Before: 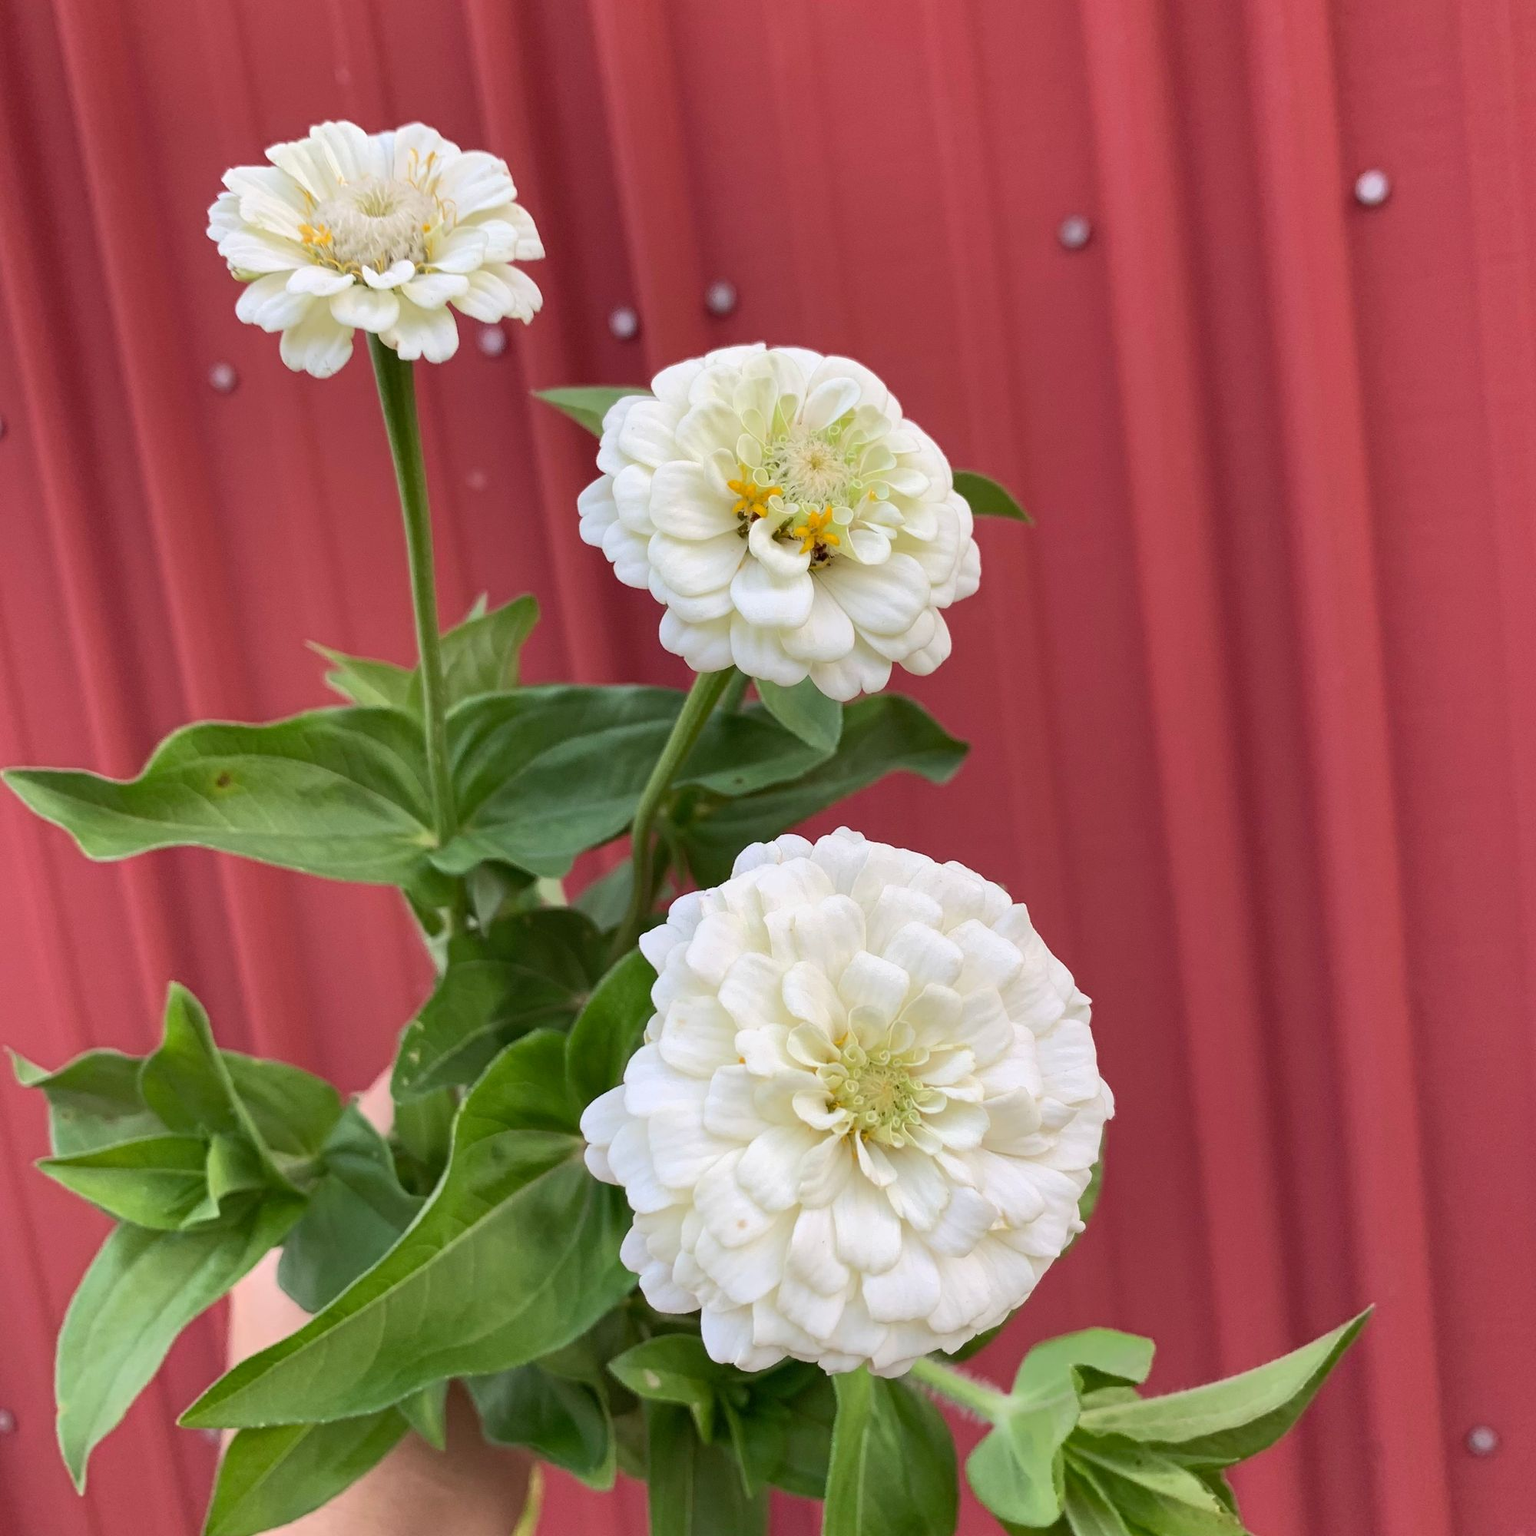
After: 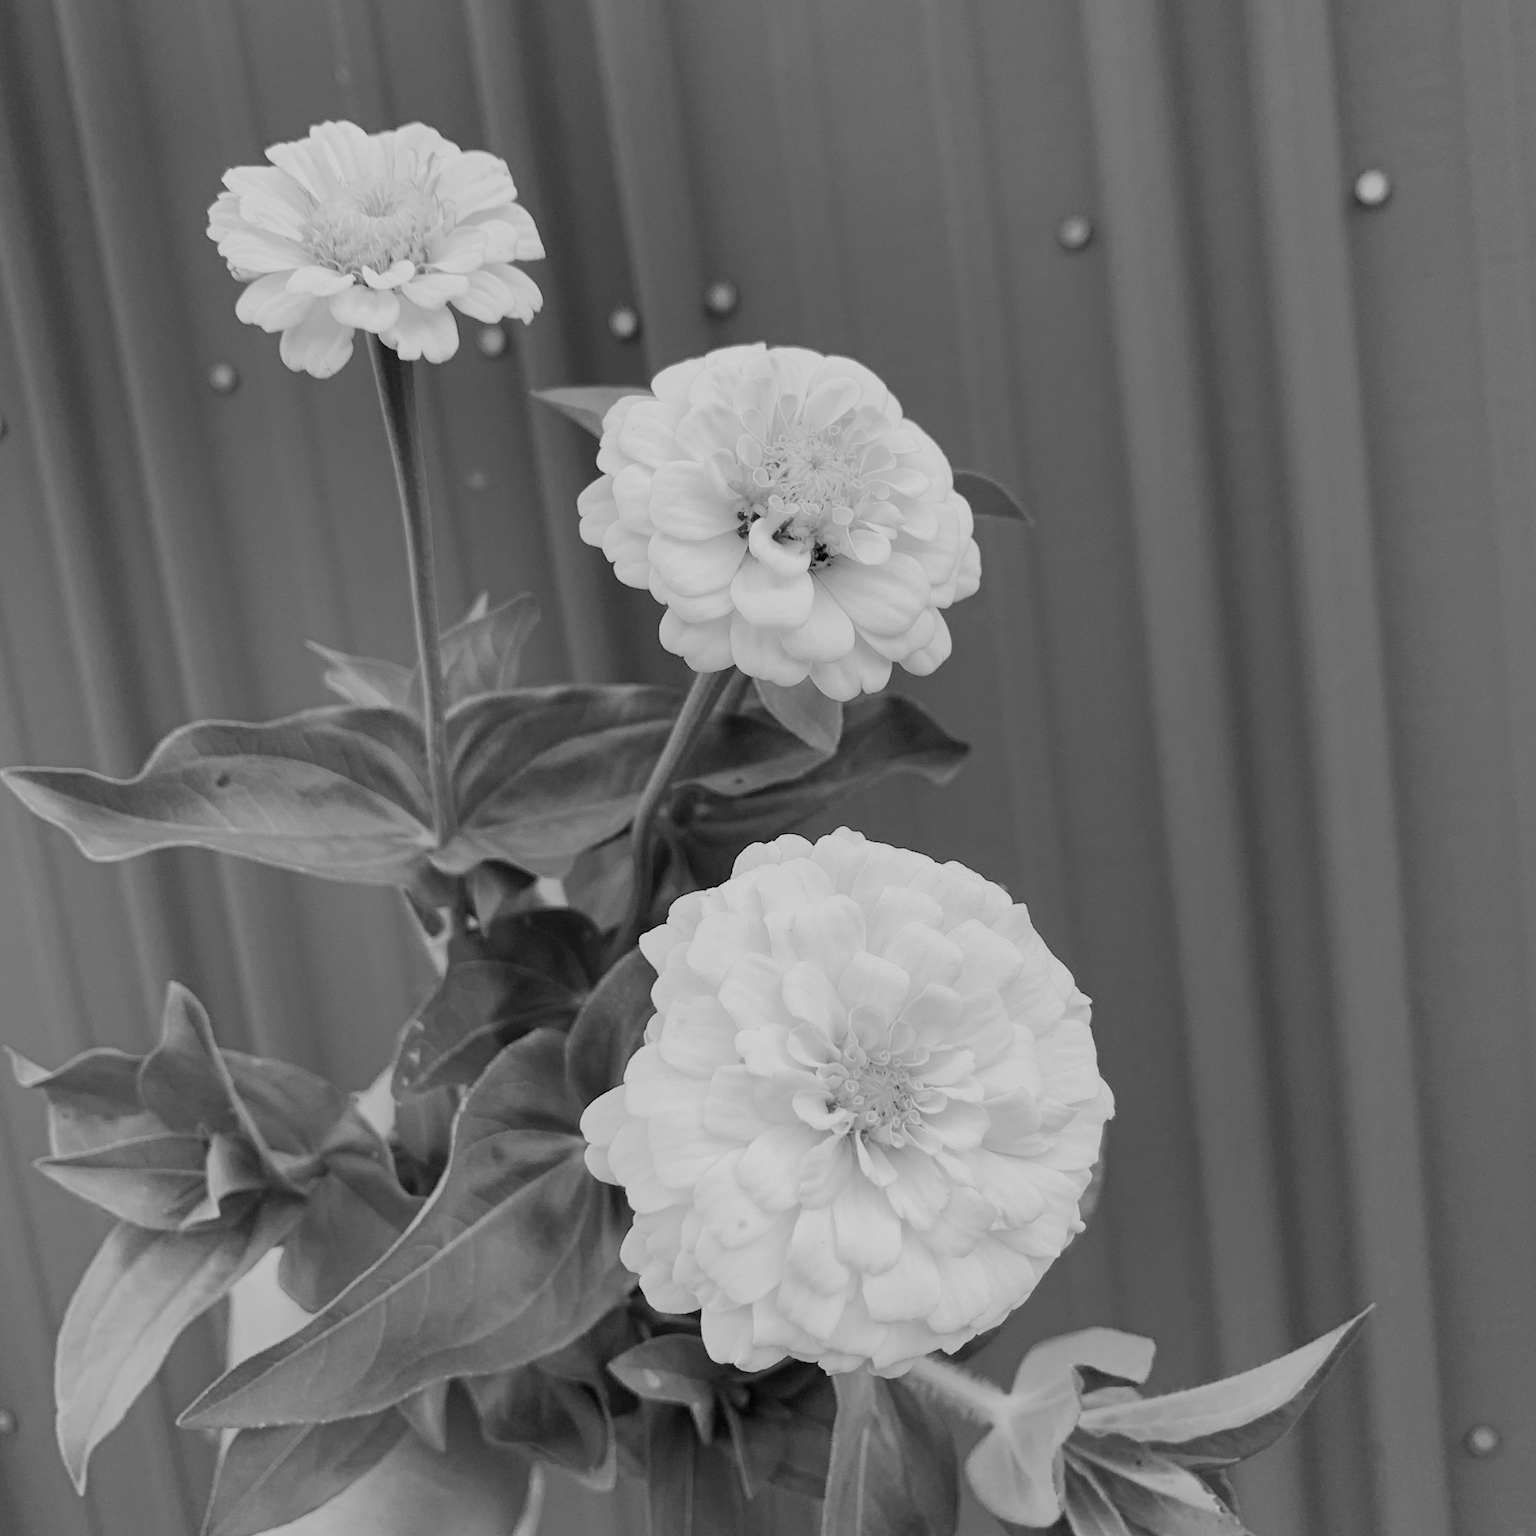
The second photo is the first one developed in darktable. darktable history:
filmic rgb: black relative exposure -7.65 EV, white relative exposure 4.56 EV, hardness 3.61
monochrome: on, module defaults
